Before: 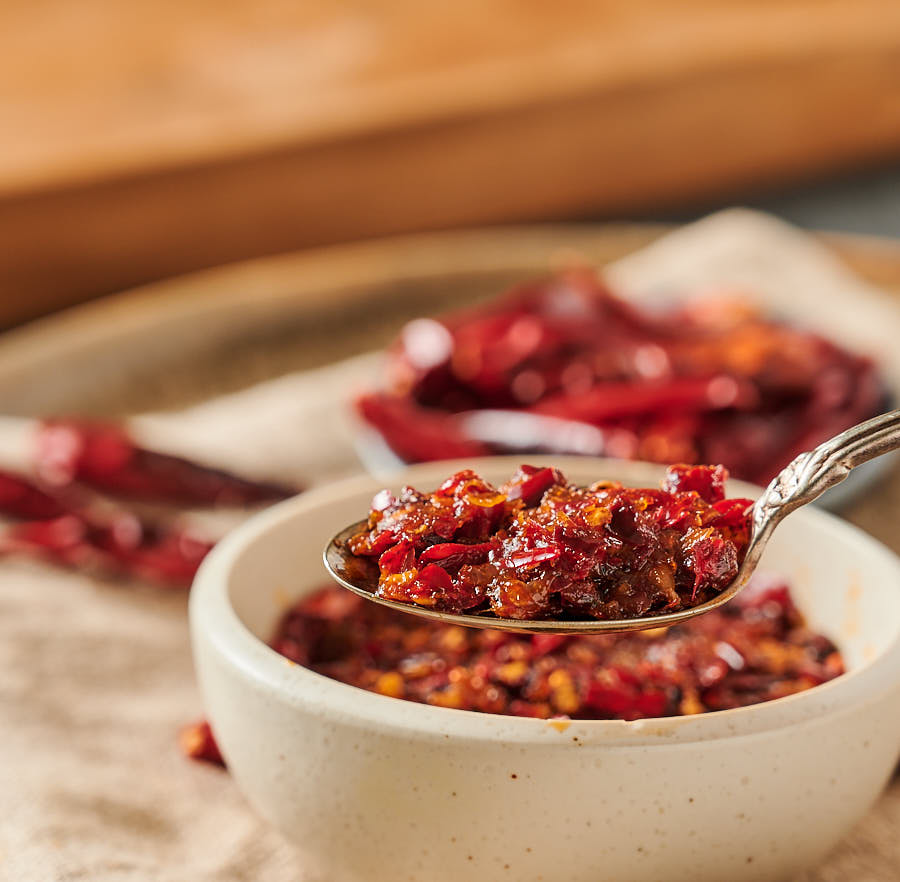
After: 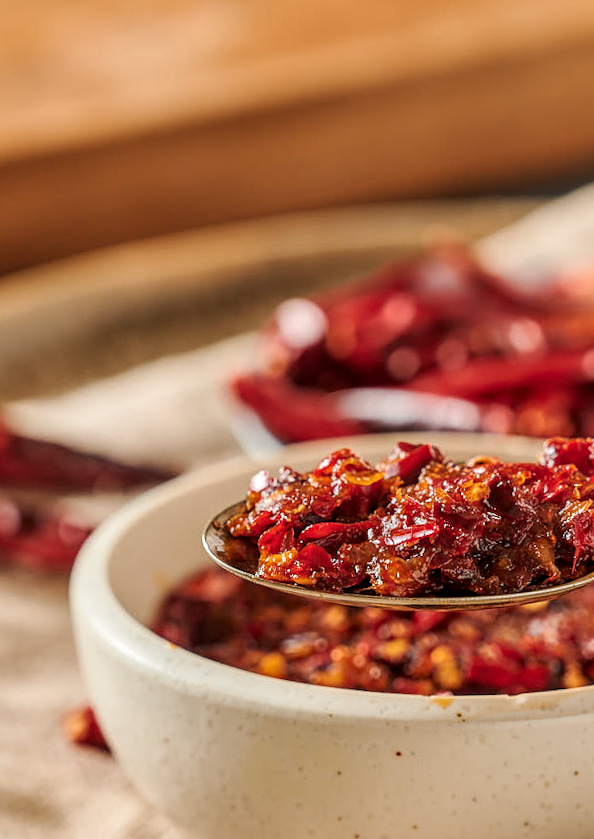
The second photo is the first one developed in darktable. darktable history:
crop and rotate: left 13.537%, right 19.796%
rotate and perspective: rotation -1.42°, crop left 0.016, crop right 0.984, crop top 0.035, crop bottom 0.965
local contrast: on, module defaults
